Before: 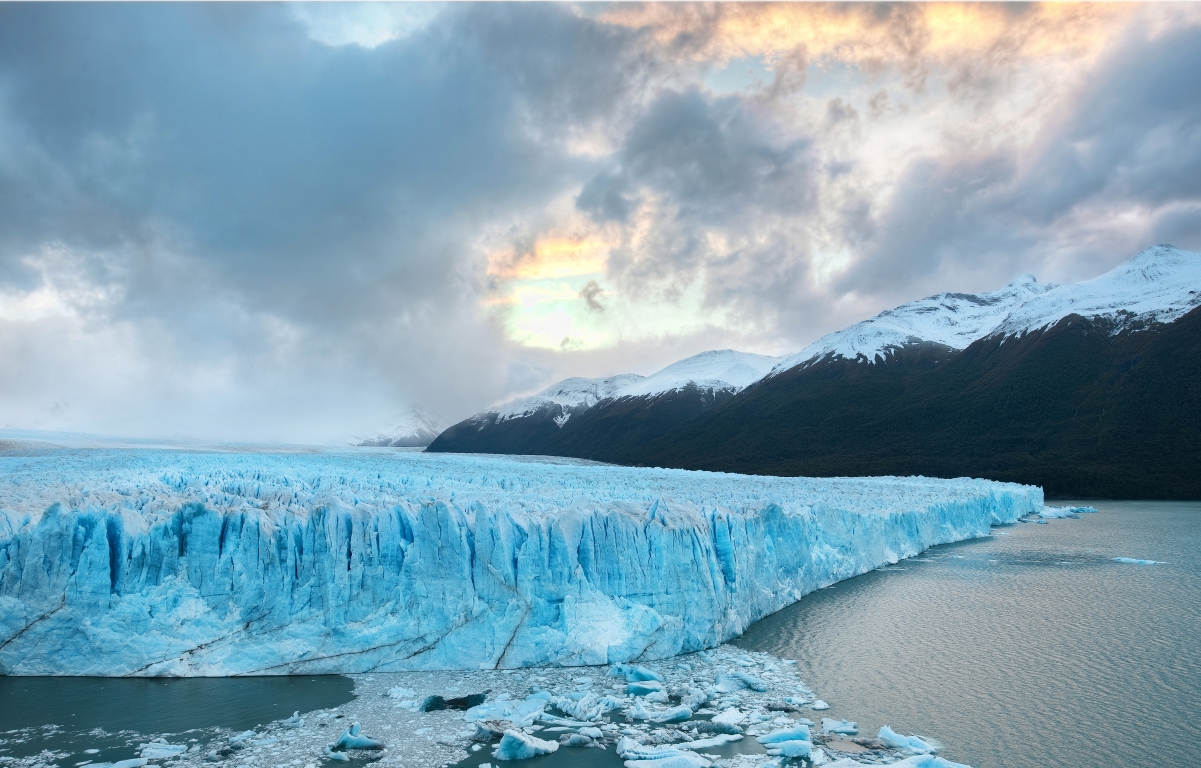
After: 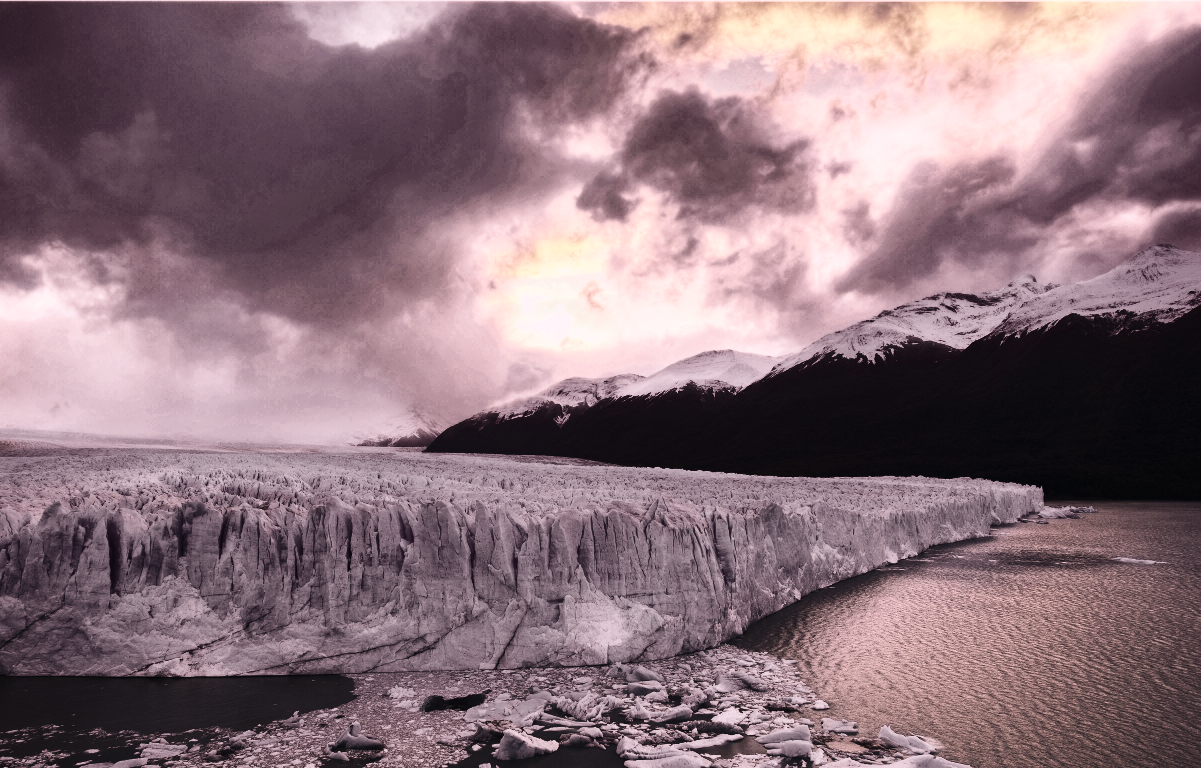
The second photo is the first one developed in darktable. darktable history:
tone curve: curves: ch0 [(0, 0) (0.003, 0.003) (0.011, 0.011) (0.025, 0.025) (0.044, 0.044) (0.069, 0.068) (0.1, 0.098) (0.136, 0.134) (0.177, 0.174) (0.224, 0.221) (0.277, 0.273) (0.335, 0.33) (0.399, 0.393) (0.468, 0.461) (0.543, 0.541) (0.623, 0.621) (0.709, 0.708) (0.801, 0.8) (0.898, 0.897) (1, 1)], preserve colors none
color look up table: target L [98.56, 94.91, 95.02, 87.73, 89.53, 86.39, 83.78, 77.12, 64.96, 56.52, 59.42, 35.65, 35.43, 16.83, 5.889, 200, 68.64, 76.22, 76.74, 72.21, 75.2, 40.49, 33.13, 32.88, 31.43, 11.98, 8.425, 4.443, 80.94, 82.22, 22.33, 55.52, 46.88, 30.17, 18.29, 13.45, 12.36, 18.04, 9.539, 0.707, 0.335, 86.13, 74.12, 79.8, 47.22, 21.82, 46.16, 11.27, 14.25], target a [1.084, 0.553, -0.791, -2.3, 5.57, -2.966, 7.78, 2.485, -1.591, 5.174, 4.025, -1.154, -0.242, -1.647, 3.454, 0, 21.01, 15.5, 10.22, 15.91, 9.984, 14.84, 16.04, 19.36, 6.511, 11.49, 8.355, 9.981, 19.71, 17.05, 16.74, 24.75, 22.01, 19.99, 16.15, 15.24, 14.71, 16.01, 13.9, 2.044, 0.272, -7.443, 10.26, 4.508, 10.52, 16.27, -1.404, 11.7, 4.641], target b [3.023, 23.92, 28.61, 7.267, 10.64, 24.17, 22.4, 22.9, 13.14, 13.1, 18.31, 12.95, 13.29, 9.365, 4.344, 0, 14.14, 22.07, 22.62, 19.1, 22.06, 14.8, 9.32, 10.36, 12.92, 7.28, 4.002, 3.991, -3.323, 6.056, -10.23, -6.983, 0.638, -6.635, 3.686, -7.304, -4.614, -5.869, -6.789, -0.939, 0.097, -3.124, -5.129, -0.56, -4.558, -6.26, 1.956, -7.123, -3.403], num patches 49
